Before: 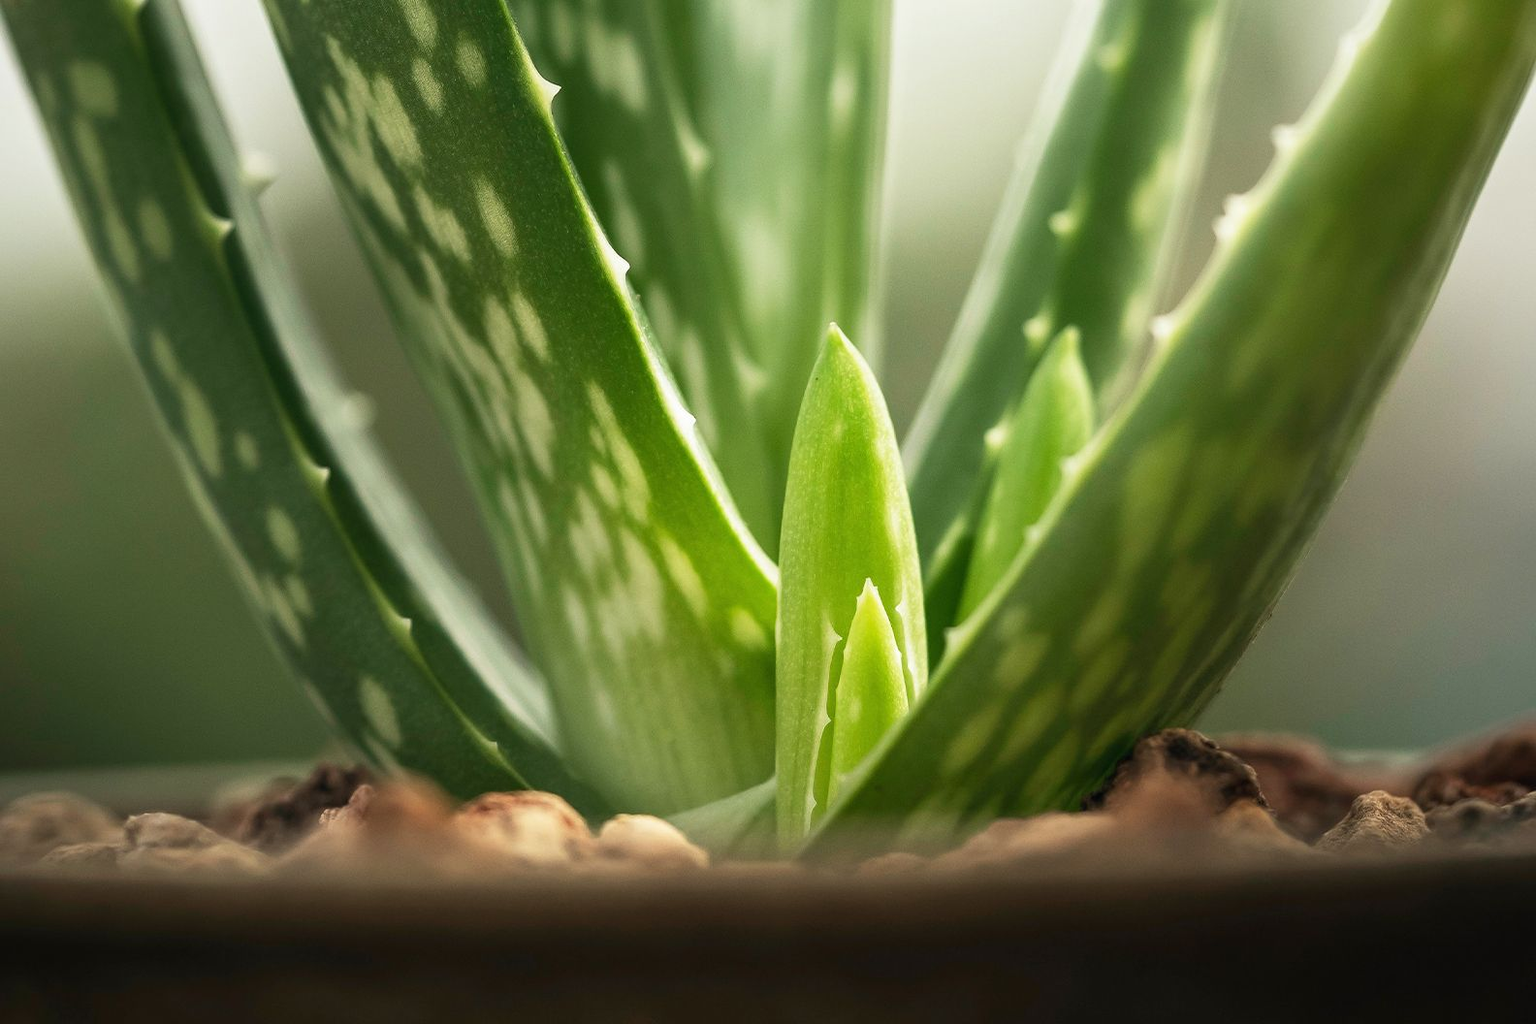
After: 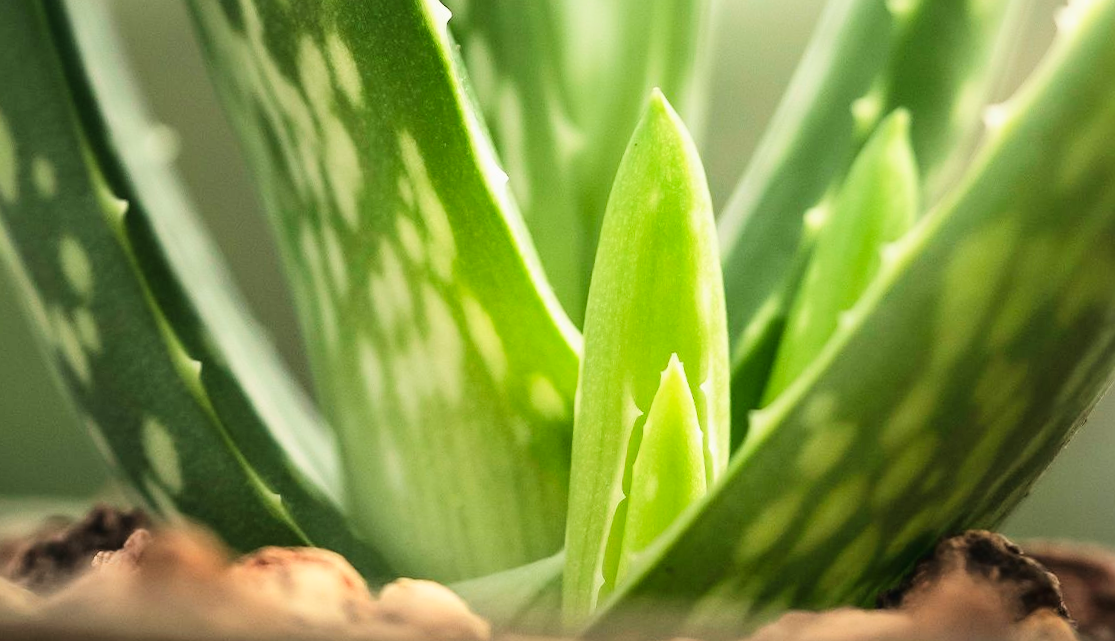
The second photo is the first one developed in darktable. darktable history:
crop and rotate: angle -4.04°, left 9.913%, top 20.996%, right 12.424%, bottom 12.009%
tone curve: curves: ch0 [(0, 0.014) (0.12, 0.096) (0.386, 0.49) (0.54, 0.684) (0.751, 0.855) (0.89, 0.943) (0.998, 0.989)]; ch1 [(0, 0) (0.133, 0.099) (0.437, 0.41) (0.5, 0.5) (0.517, 0.536) (0.548, 0.575) (0.582, 0.631) (0.627, 0.688) (0.836, 0.868) (1, 1)]; ch2 [(0, 0) (0.374, 0.341) (0.456, 0.443) (0.478, 0.49) (0.501, 0.5) (0.528, 0.538) (0.55, 0.6) (0.572, 0.63) (0.702, 0.765) (1, 1)], color space Lab, linked channels, preserve colors none
